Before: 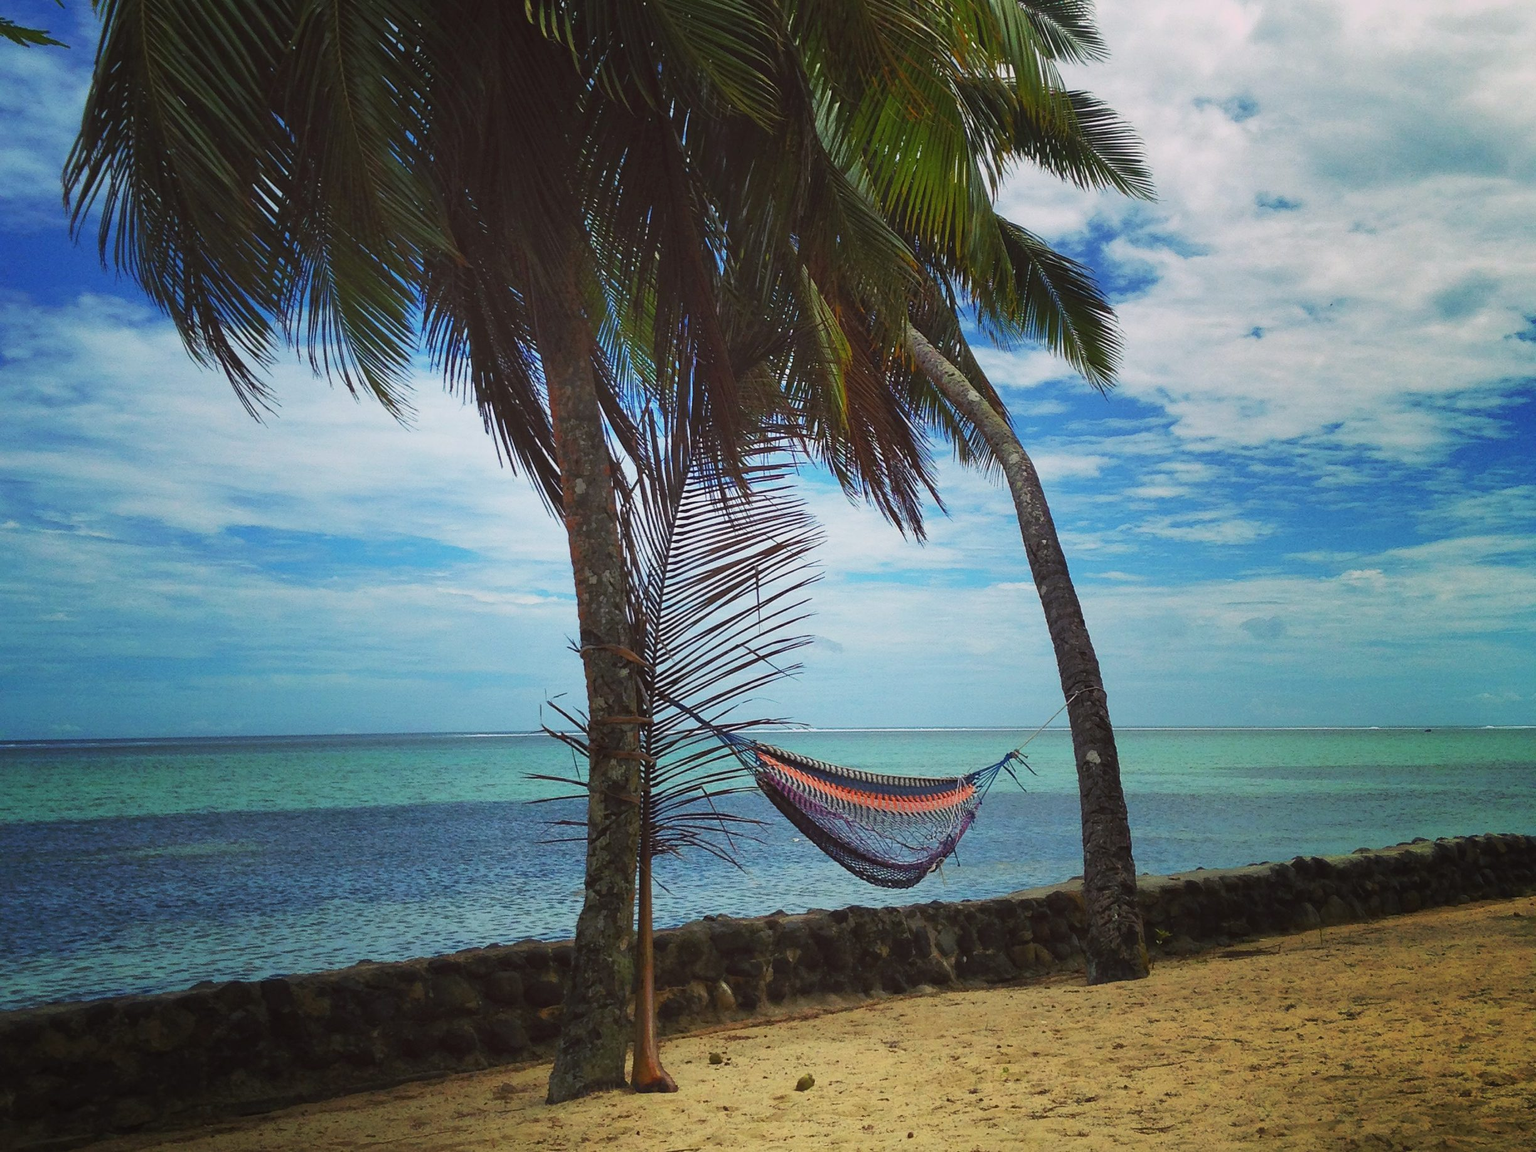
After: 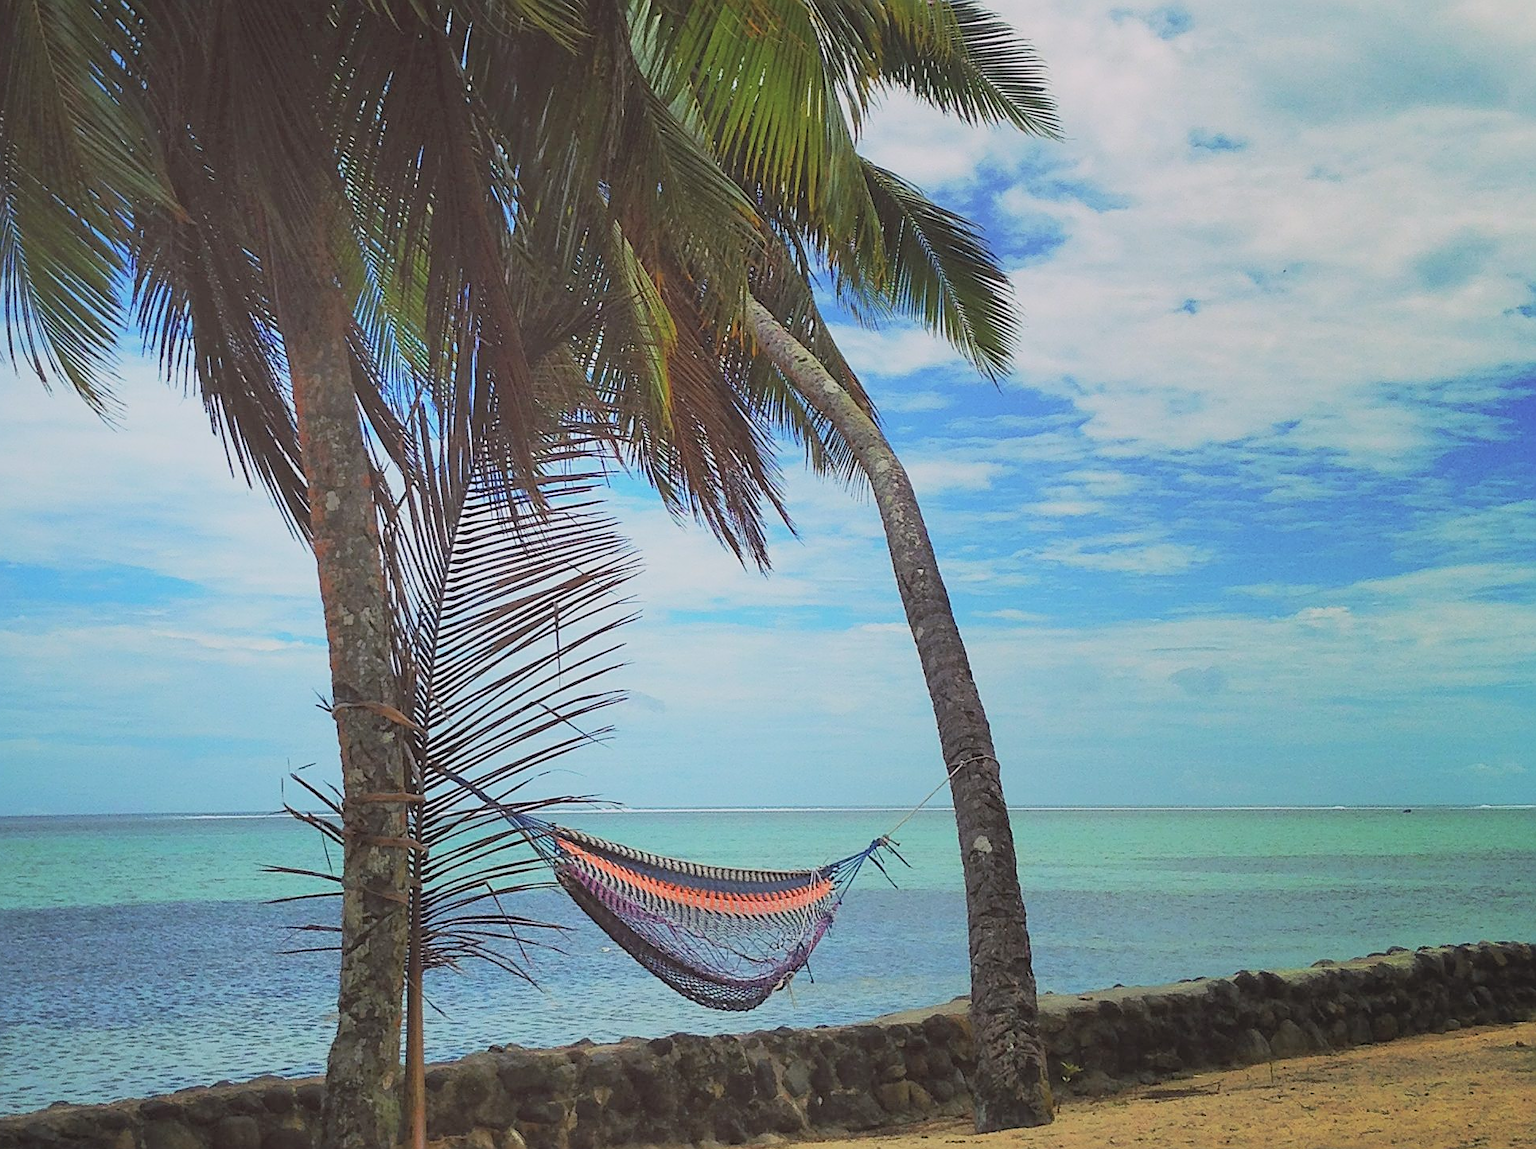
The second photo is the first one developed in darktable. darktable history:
crop and rotate: left 20.74%, top 7.912%, right 0.375%, bottom 13.378%
global tonemap: drago (0.7, 100)
sharpen: on, module defaults
